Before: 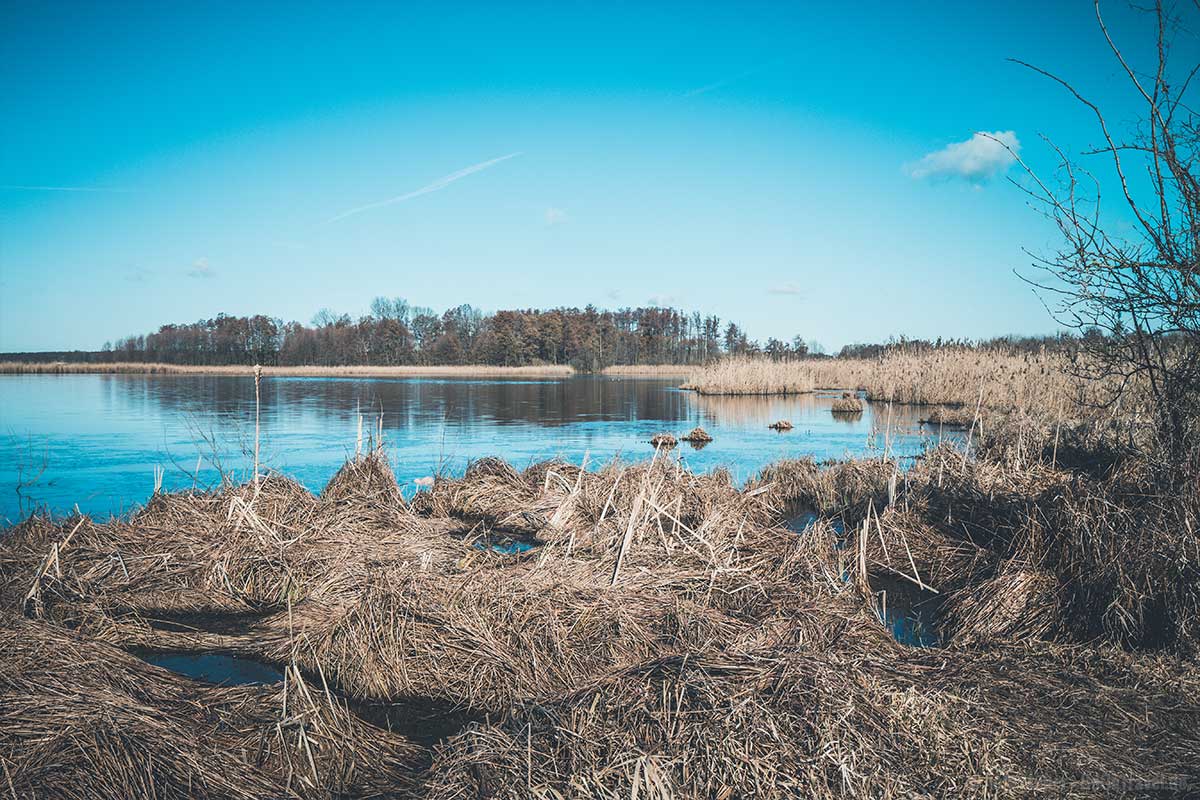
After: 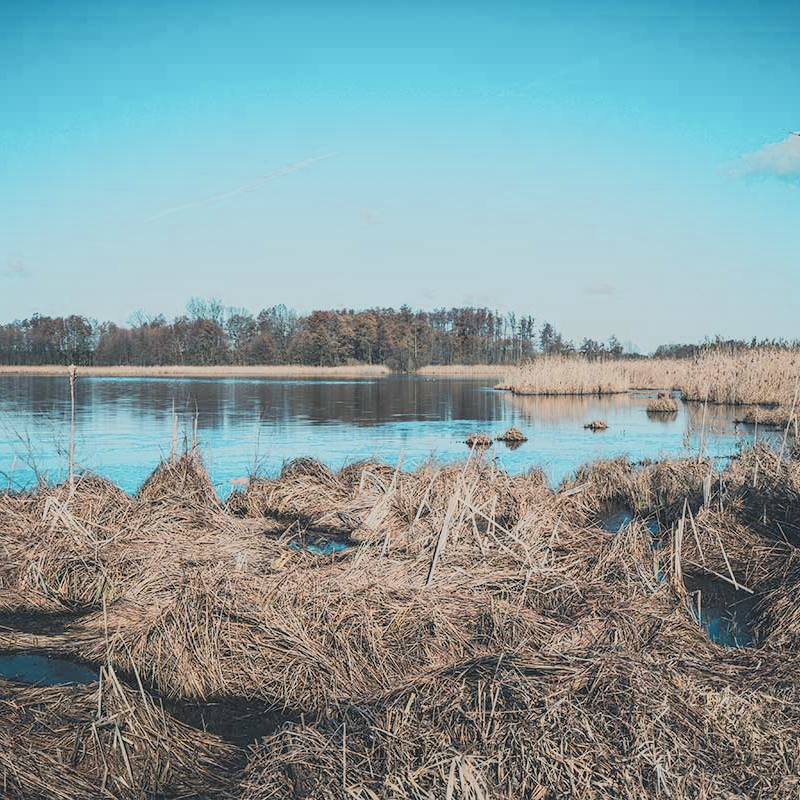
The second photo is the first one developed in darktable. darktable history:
crop and rotate: left 15.446%, right 17.836%
filmic rgb: black relative exposure -13 EV, threshold 3 EV, target white luminance 85%, hardness 6.3, latitude 42.11%, contrast 0.858, shadows ↔ highlights balance 8.63%, color science v4 (2020), enable highlight reconstruction true
white balance: emerald 1
color zones: curves: ch0 [(0.018, 0.548) (0.197, 0.654) (0.425, 0.447) (0.605, 0.658) (0.732, 0.579)]; ch1 [(0.105, 0.531) (0.224, 0.531) (0.386, 0.39) (0.618, 0.456) (0.732, 0.456) (0.956, 0.421)]; ch2 [(0.039, 0.583) (0.215, 0.465) (0.399, 0.544) (0.465, 0.548) (0.614, 0.447) (0.724, 0.43) (0.882, 0.623) (0.956, 0.632)]
